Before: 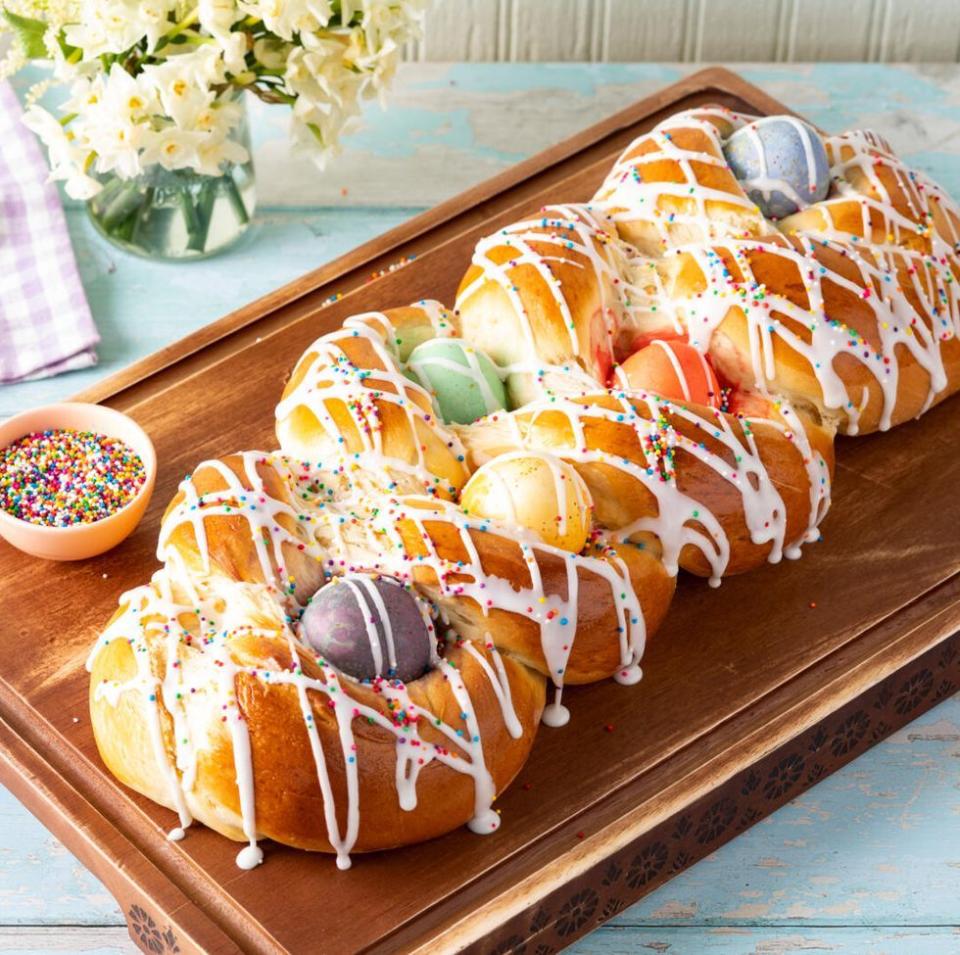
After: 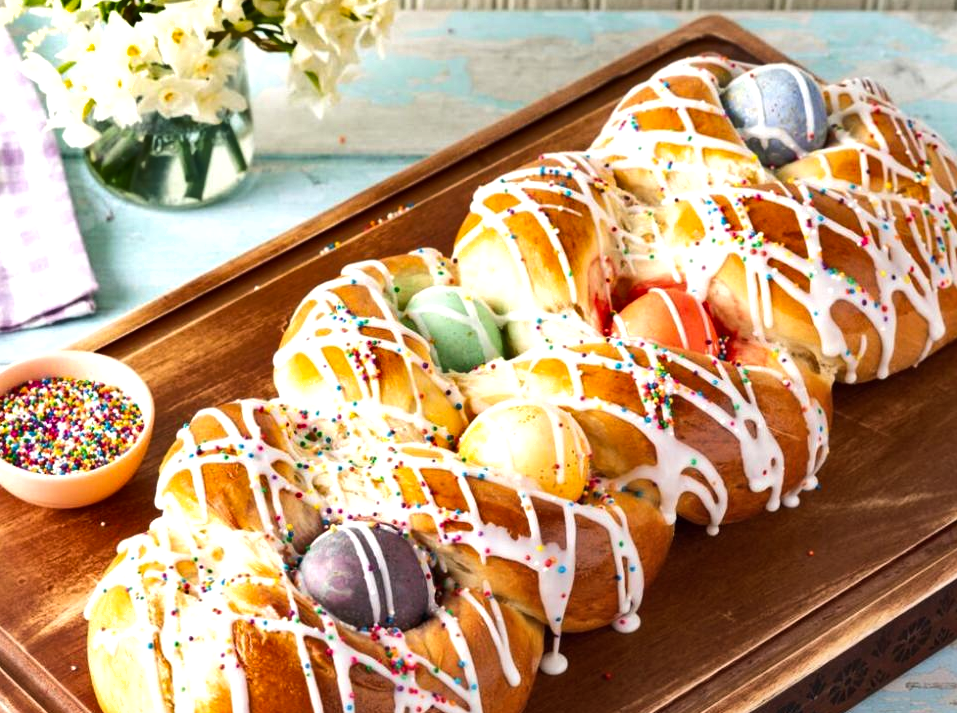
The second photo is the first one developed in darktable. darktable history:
shadows and highlights: soften with gaussian
tone equalizer: -8 EV -0.426 EV, -7 EV -0.415 EV, -6 EV -0.338 EV, -5 EV -0.242 EV, -3 EV 0.244 EV, -2 EV 0.344 EV, -1 EV 0.371 EV, +0 EV 0.404 EV, edges refinement/feathering 500, mask exposure compensation -1.57 EV, preserve details no
crop: left 0.221%, top 5.469%, bottom 19.828%
